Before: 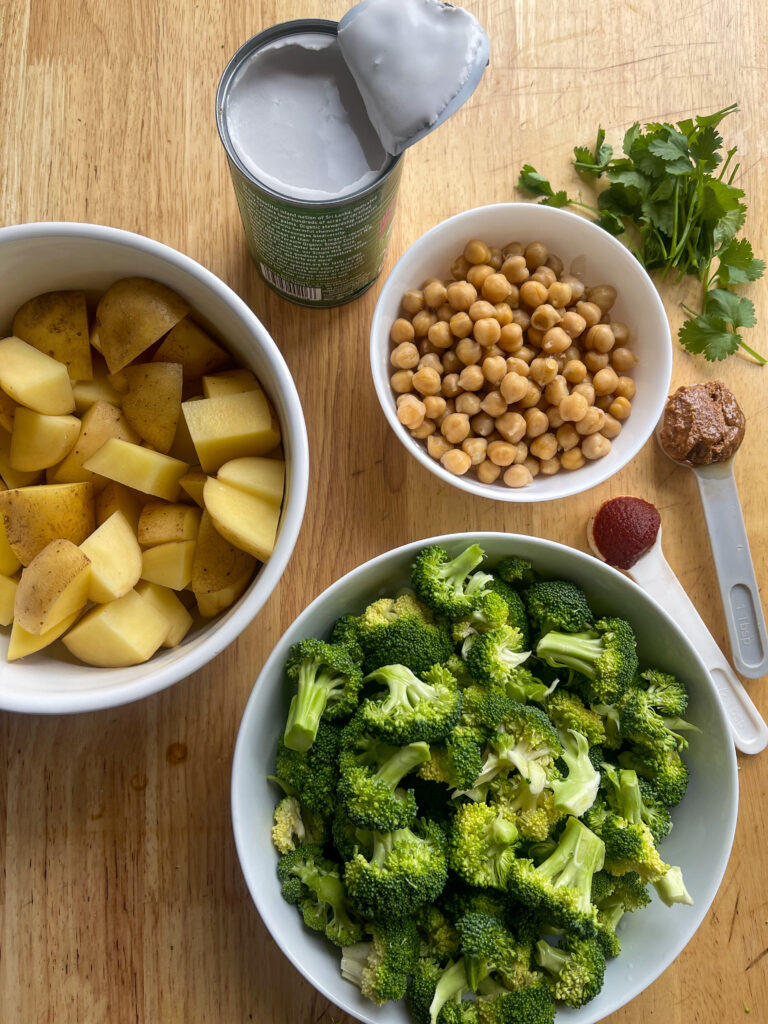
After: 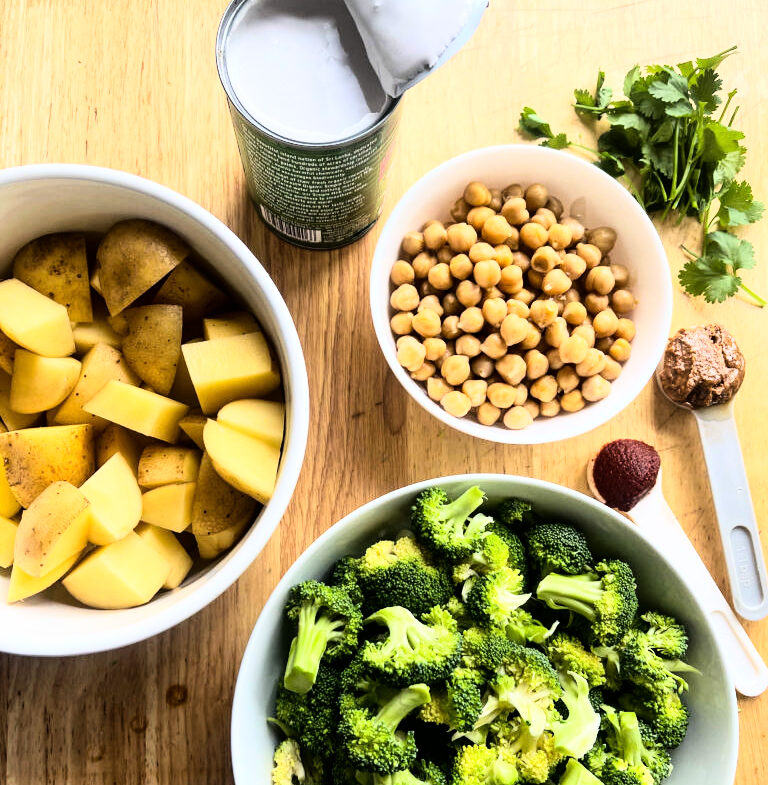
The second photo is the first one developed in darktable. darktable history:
rgb curve: curves: ch0 [(0, 0) (0.21, 0.15) (0.24, 0.21) (0.5, 0.75) (0.75, 0.96) (0.89, 0.99) (1, 1)]; ch1 [(0, 0.02) (0.21, 0.13) (0.25, 0.2) (0.5, 0.67) (0.75, 0.9) (0.89, 0.97) (1, 1)]; ch2 [(0, 0.02) (0.21, 0.13) (0.25, 0.2) (0.5, 0.67) (0.75, 0.9) (0.89, 0.97) (1, 1)], compensate middle gray true
crop: top 5.667%, bottom 17.637%
